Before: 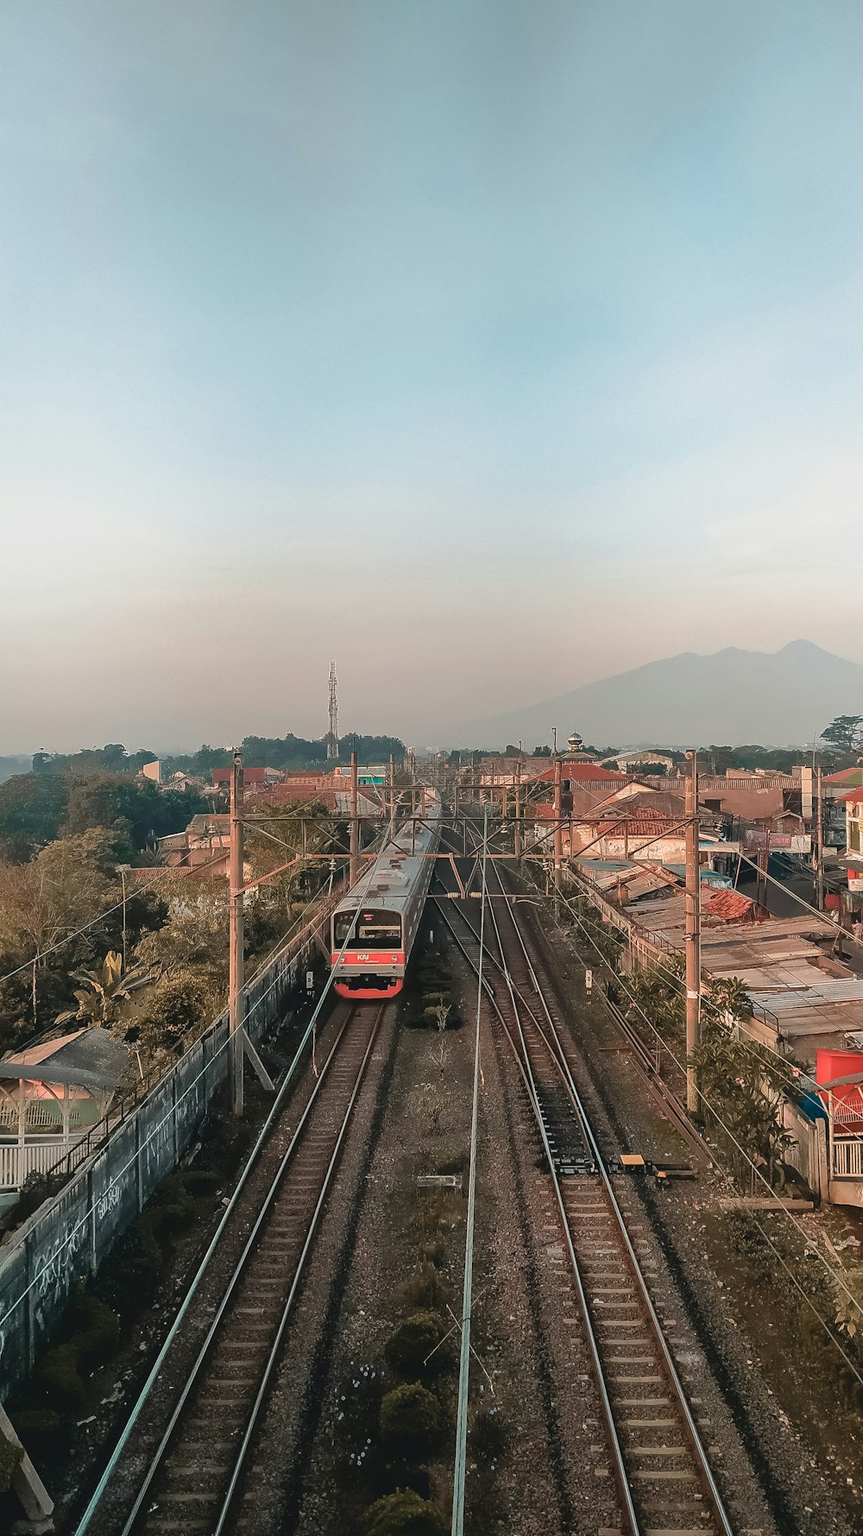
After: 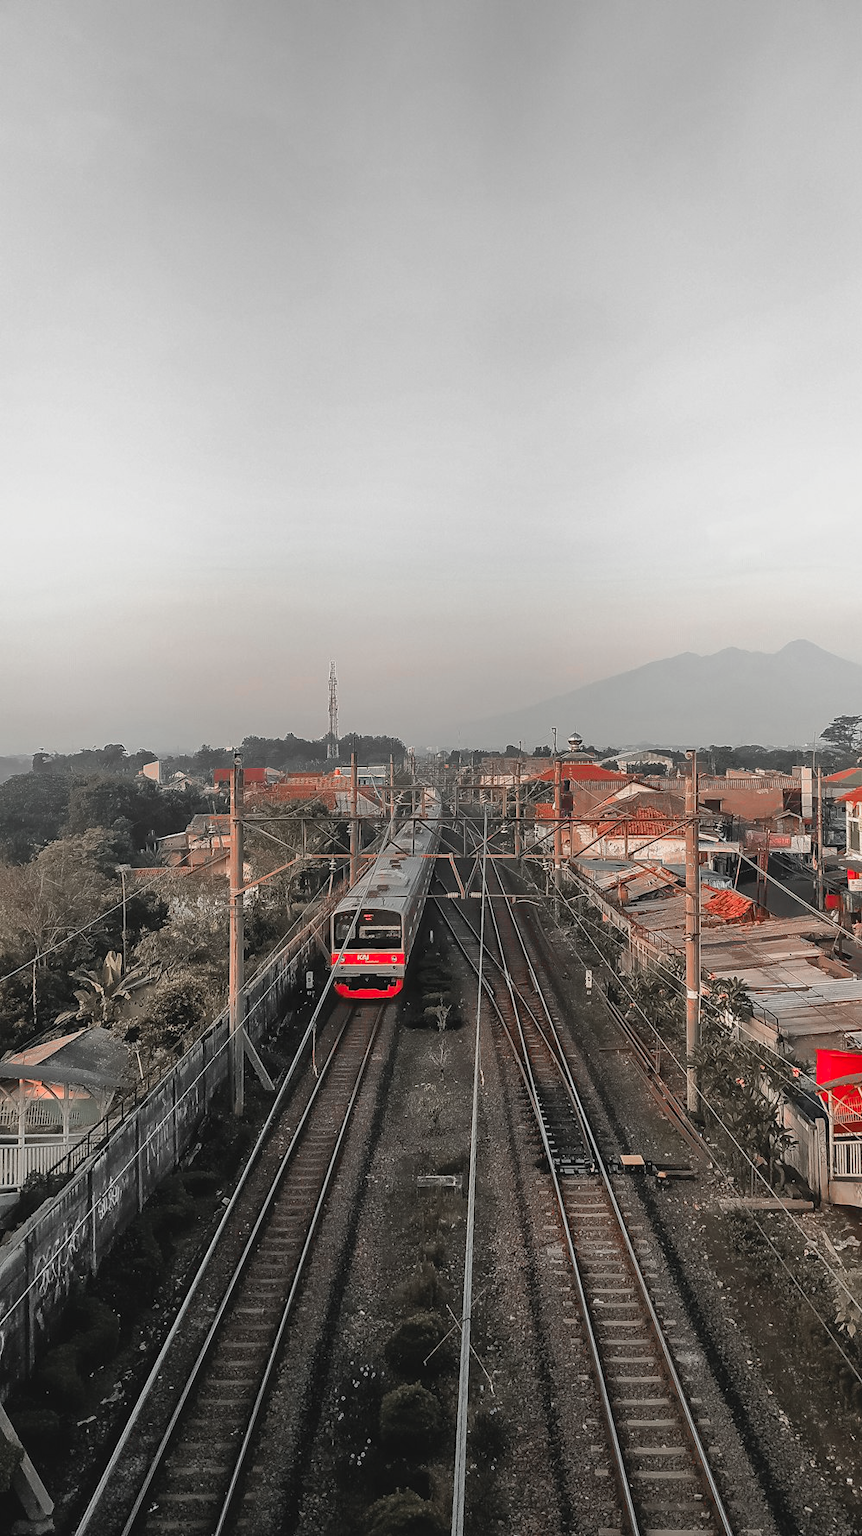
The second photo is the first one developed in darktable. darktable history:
contrast brightness saturation: contrast 0.044, saturation 0.071
color zones: curves: ch1 [(0, 0.831) (0.08, 0.771) (0.157, 0.268) (0.241, 0.207) (0.562, -0.005) (0.714, -0.013) (0.876, 0.01) (1, 0.831)]
